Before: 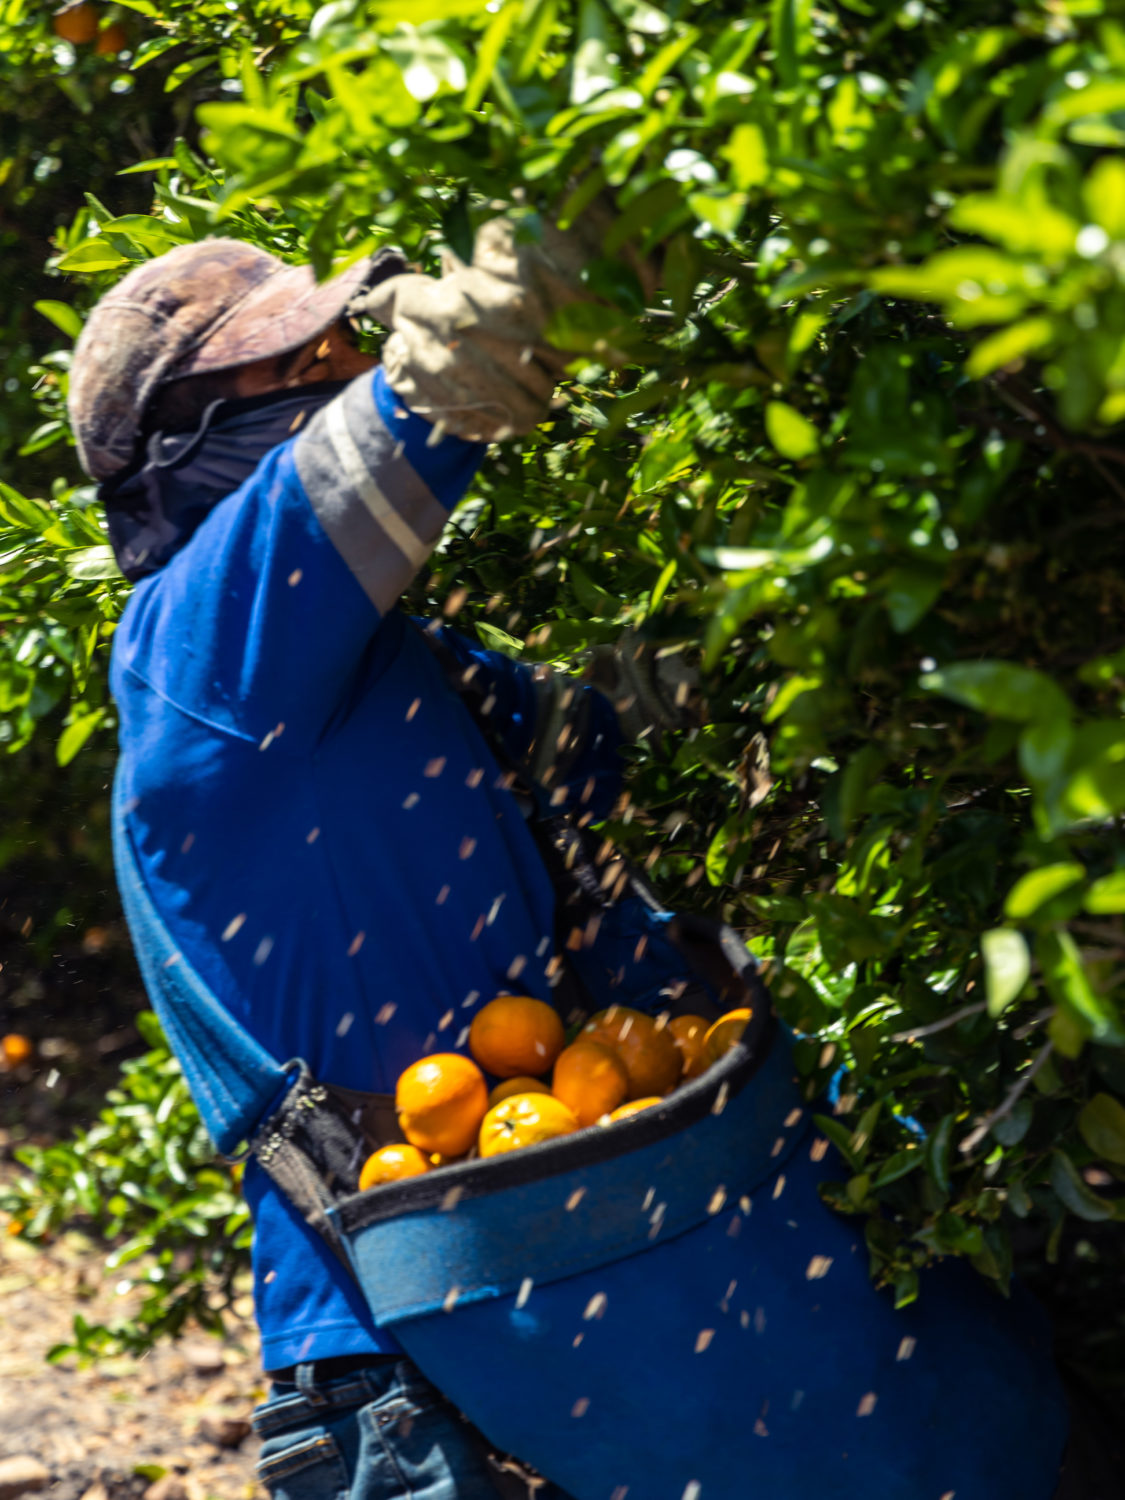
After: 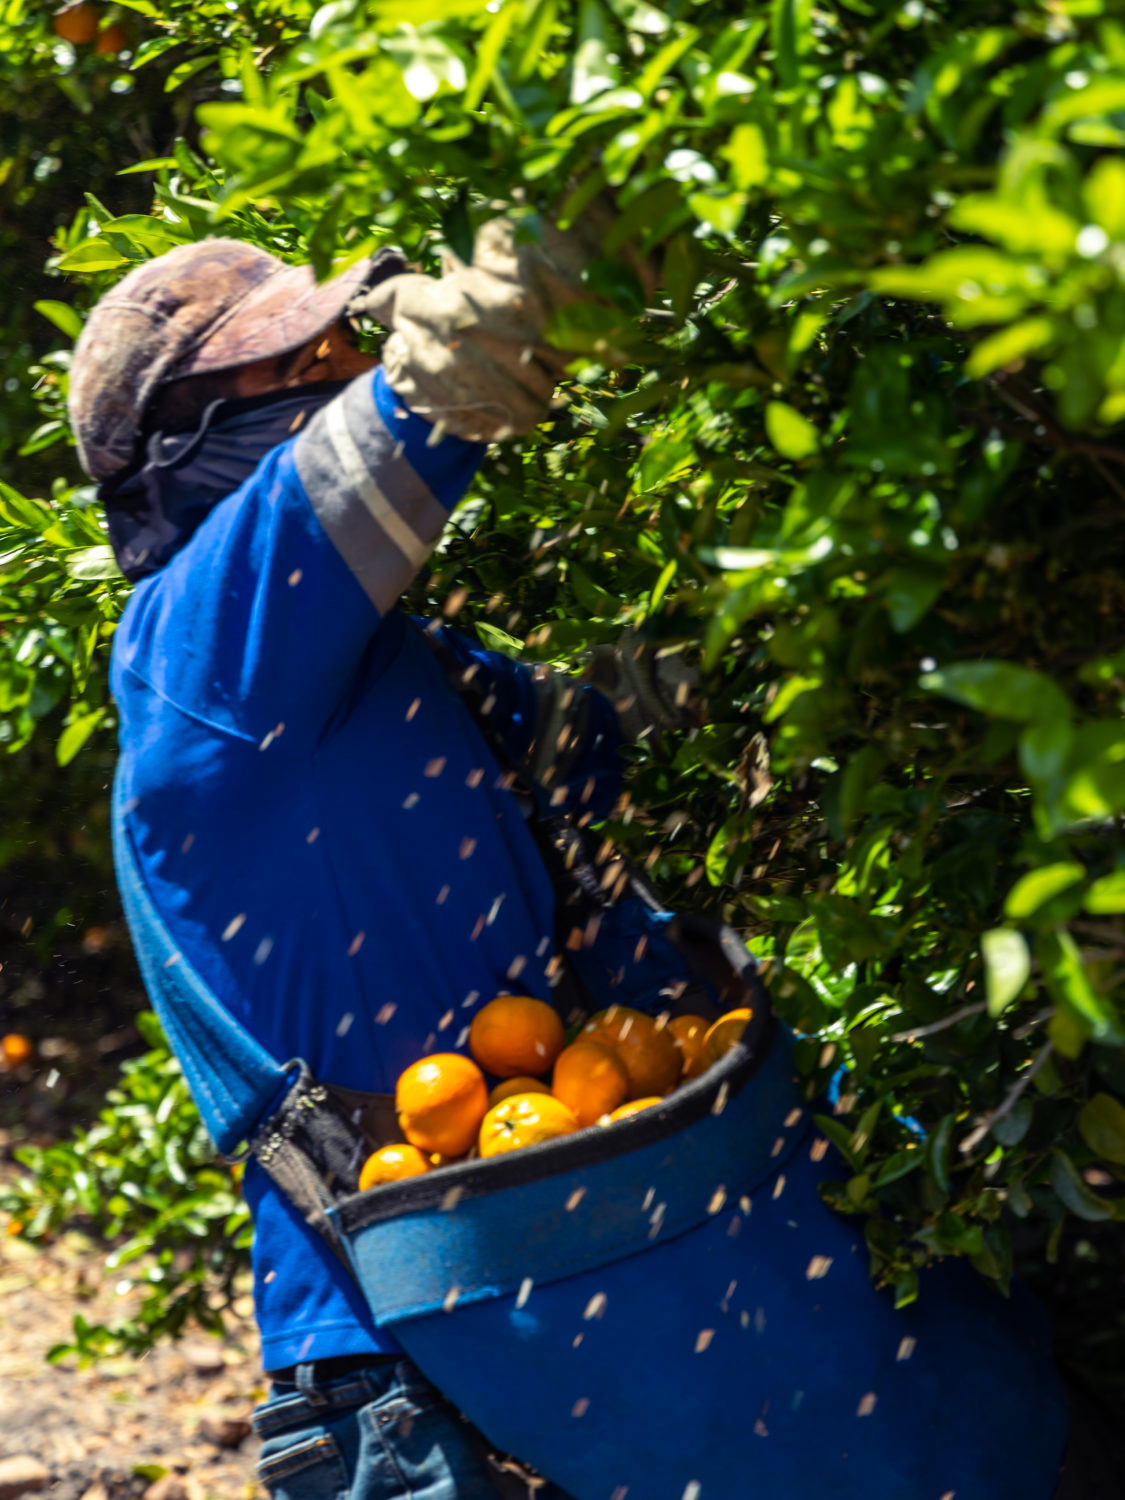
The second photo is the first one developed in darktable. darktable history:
contrast brightness saturation: saturation 0.096
